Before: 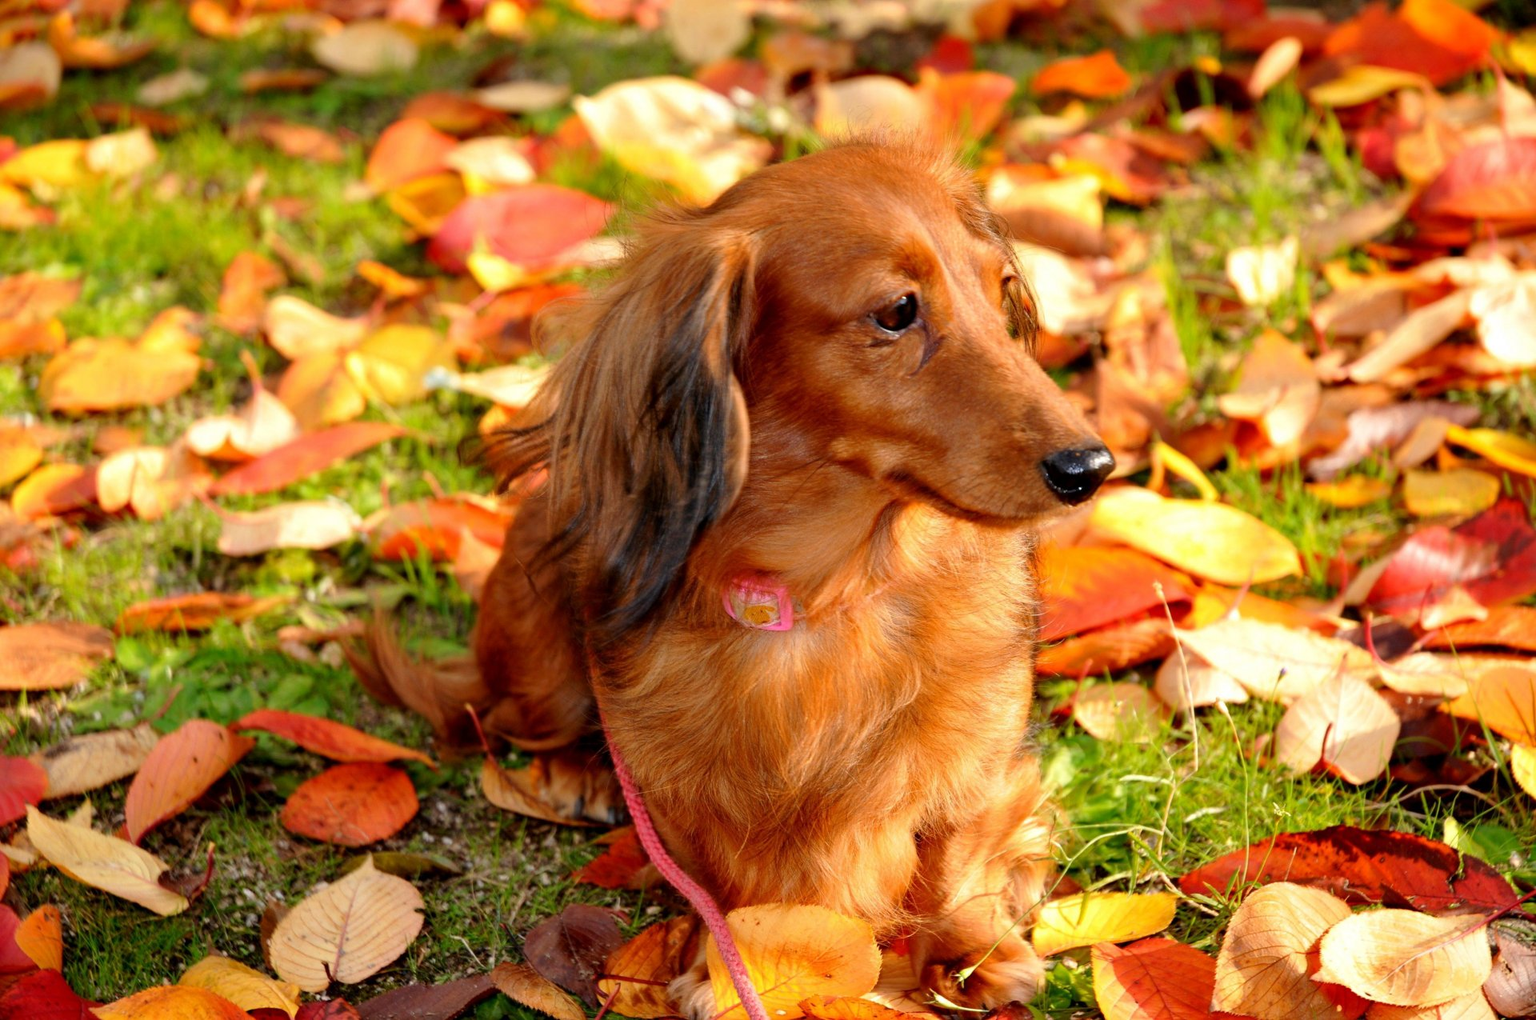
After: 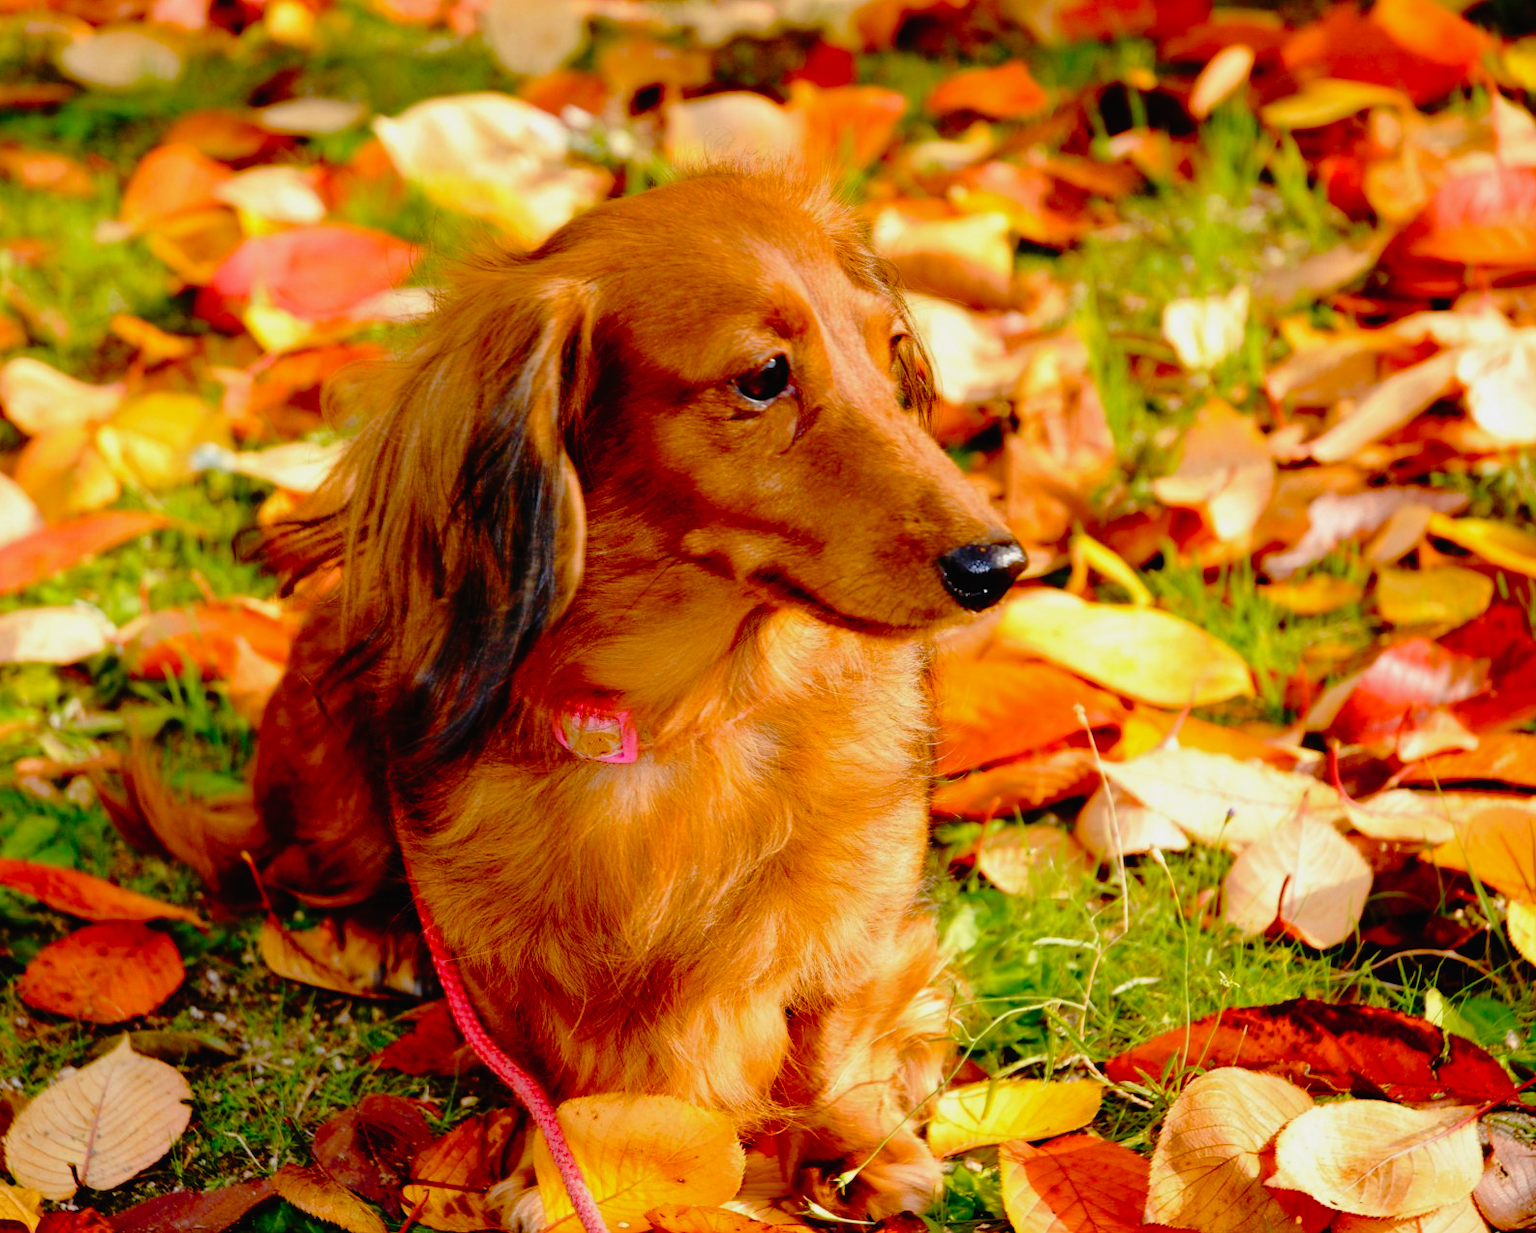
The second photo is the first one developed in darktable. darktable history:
exposure: exposure 0.202 EV, compensate highlight preservation false
tone curve: curves: ch0 [(0, 0.013) (0.181, 0.074) (0.337, 0.304) (0.498, 0.485) (0.78, 0.742) (0.993, 0.954)]; ch1 [(0, 0) (0.294, 0.184) (0.359, 0.34) (0.362, 0.35) (0.43, 0.41) (0.469, 0.463) (0.495, 0.502) (0.54, 0.563) (0.612, 0.641) (1, 1)]; ch2 [(0, 0) (0.44, 0.437) (0.495, 0.502) (0.524, 0.534) (0.557, 0.56) (0.634, 0.654) (0.728, 0.722) (1, 1)], preserve colors none
color balance rgb: linear chroma grading › shadows 16.548%, perceptual saturation grading › global saturation 35.138%, perceptual saturation grading › highlights -29.964%, perceptual saturation grading › shadows 35.61%, contrast -9.429%
crop: left 17.313%, bottom 0.024%
